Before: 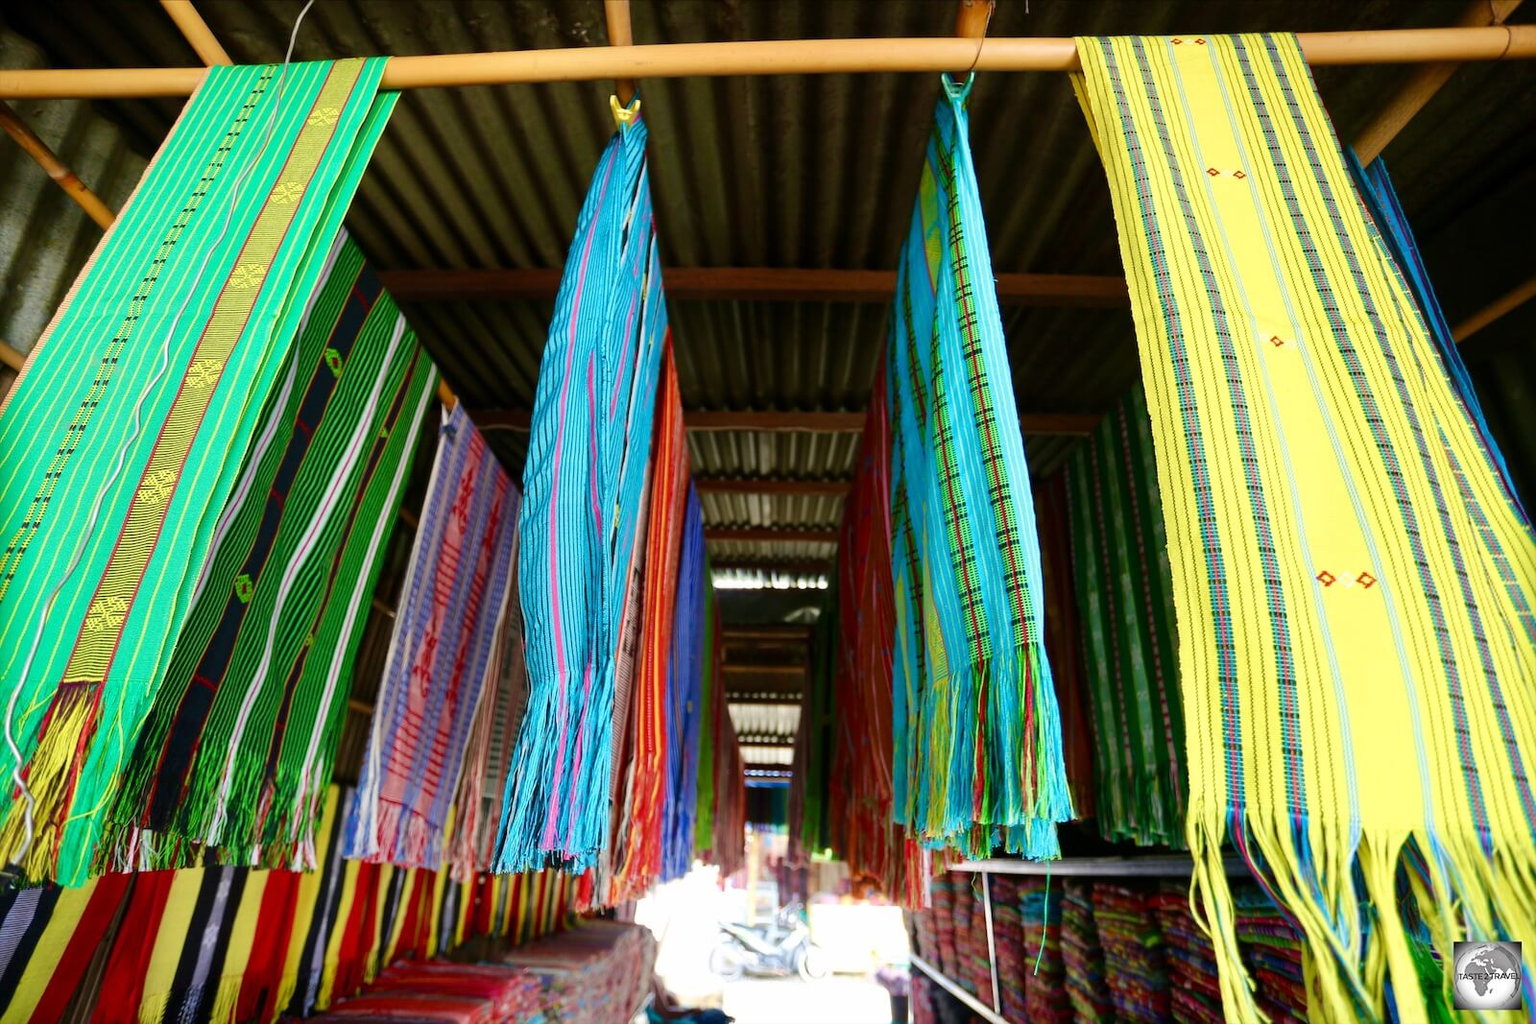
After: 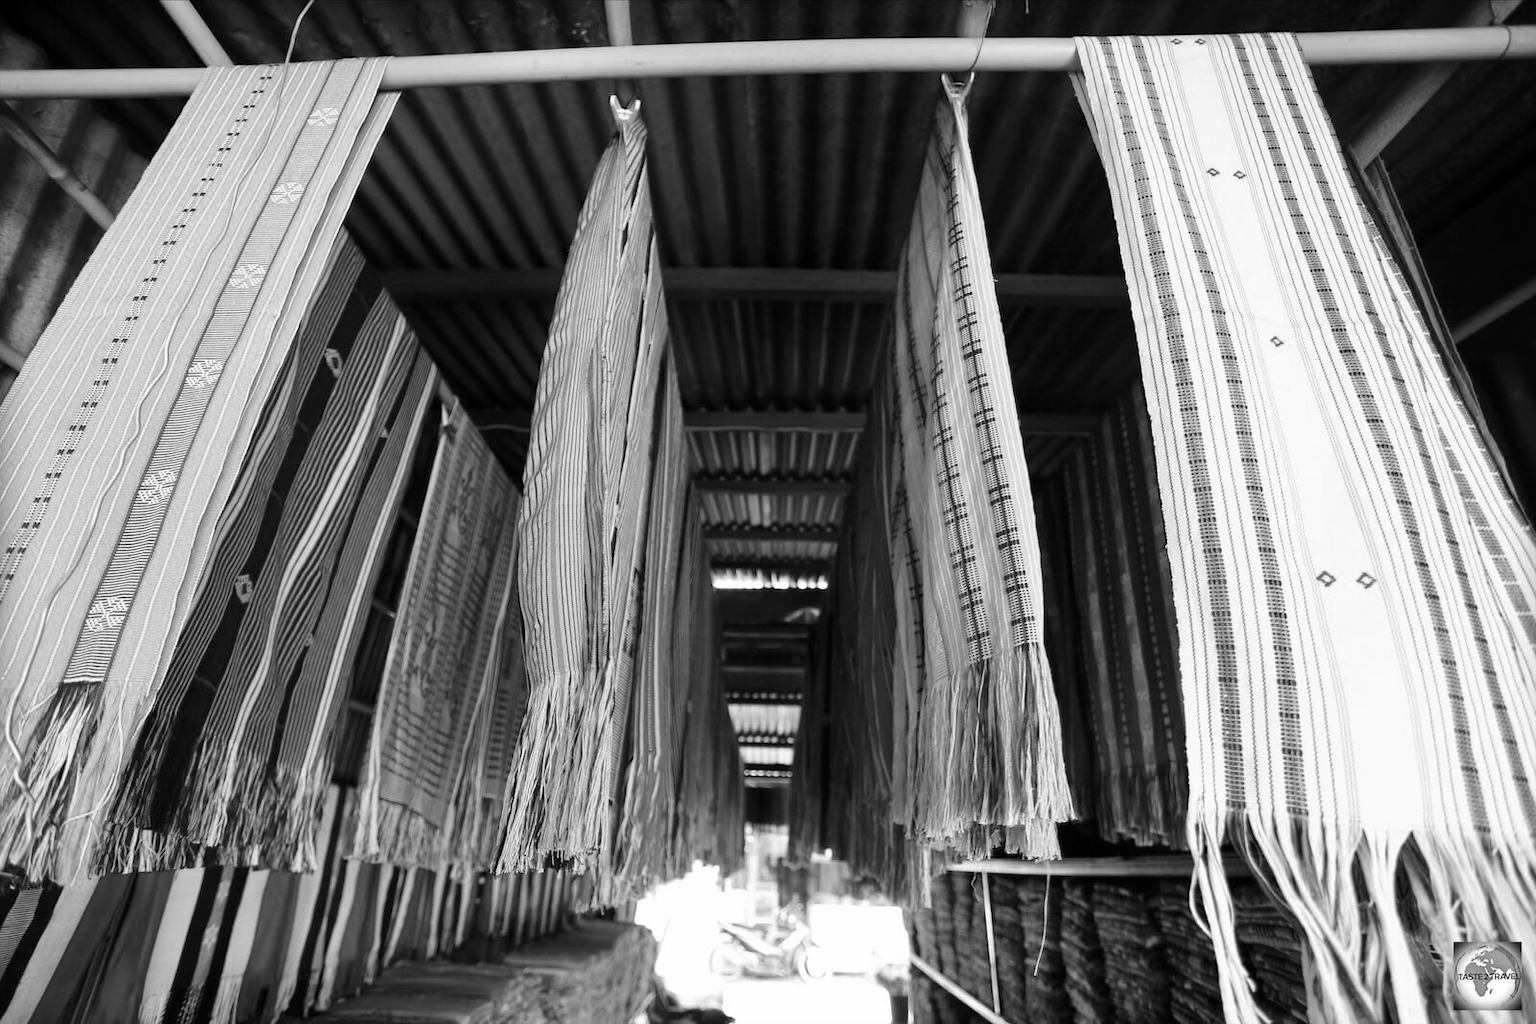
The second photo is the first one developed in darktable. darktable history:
color zones: curves: ch1 [(0, -0.394) (0.143, -0.394) (0.286, -0.394) (0.429, -0.392) (0.571, -0.391) (0.714, -0.391) (0.857, -0.391) (1, -0.394)]
